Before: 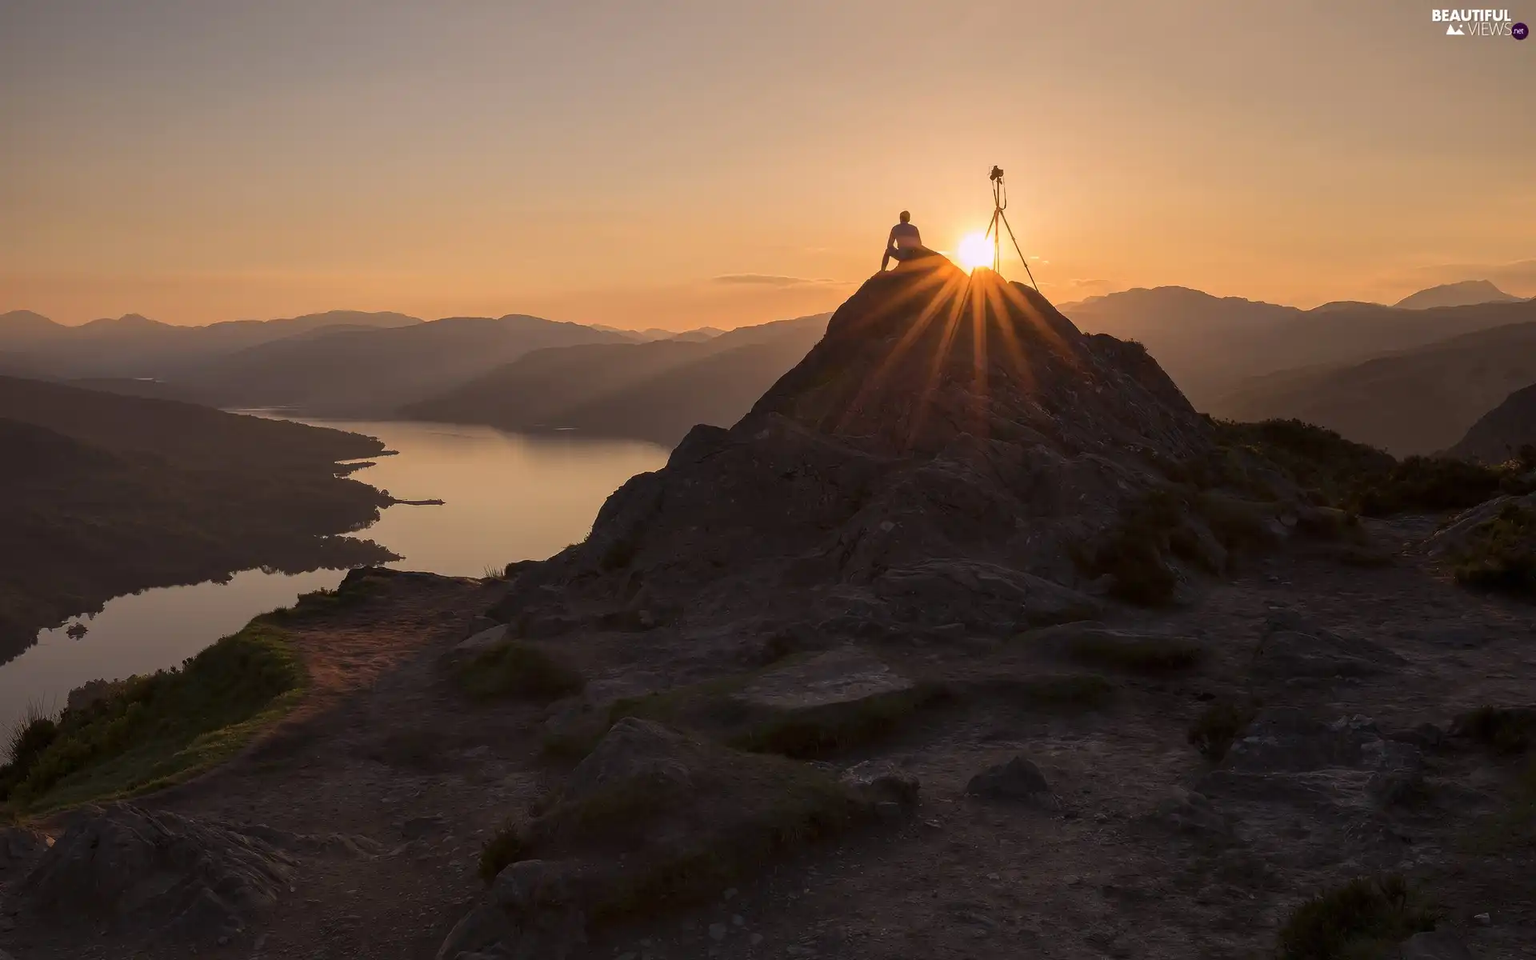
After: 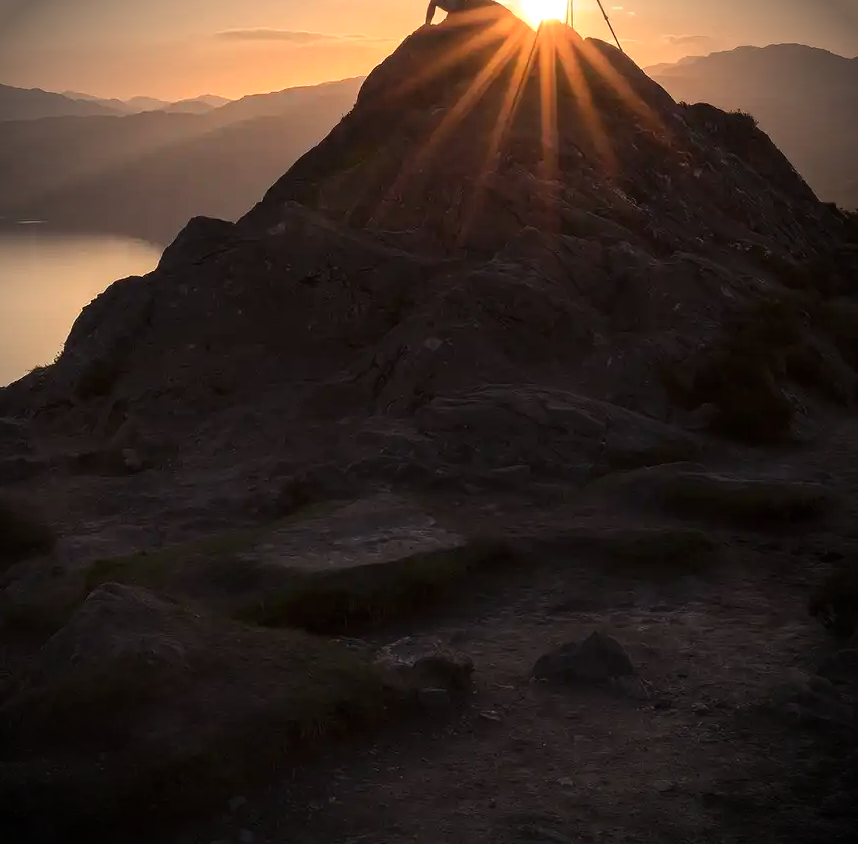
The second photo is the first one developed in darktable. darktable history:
exposure: compensate highlight preservation false
tone equalizer: -8 EV -0.779 EV, -7 EV -0.721 EV, -6 EV -0.57 EV, -5 EV -0.385 EV, -3 EV 0.38 EV, -2 EV 0.6 EV, -1 EV 0.691 EV, +0 EV 0.719 EV
vignetting: fall-off start 86.5%, brightness -0.807, automatic ratio true
crop: left 35.234%, top 26.205%, right 20.051%, bottom 3.423%
